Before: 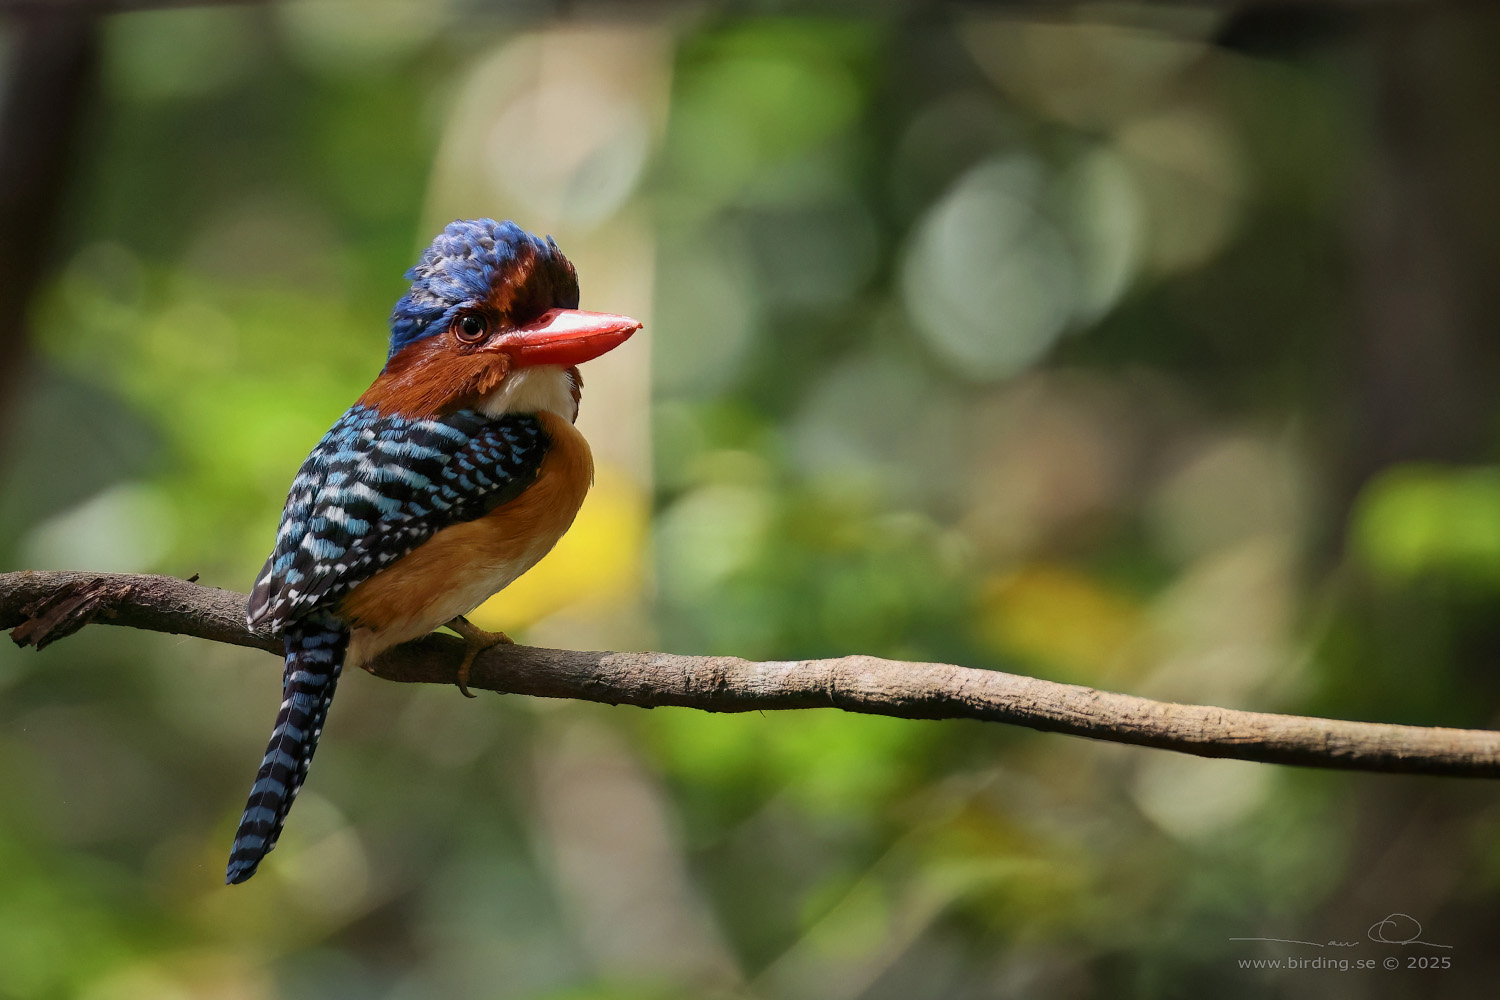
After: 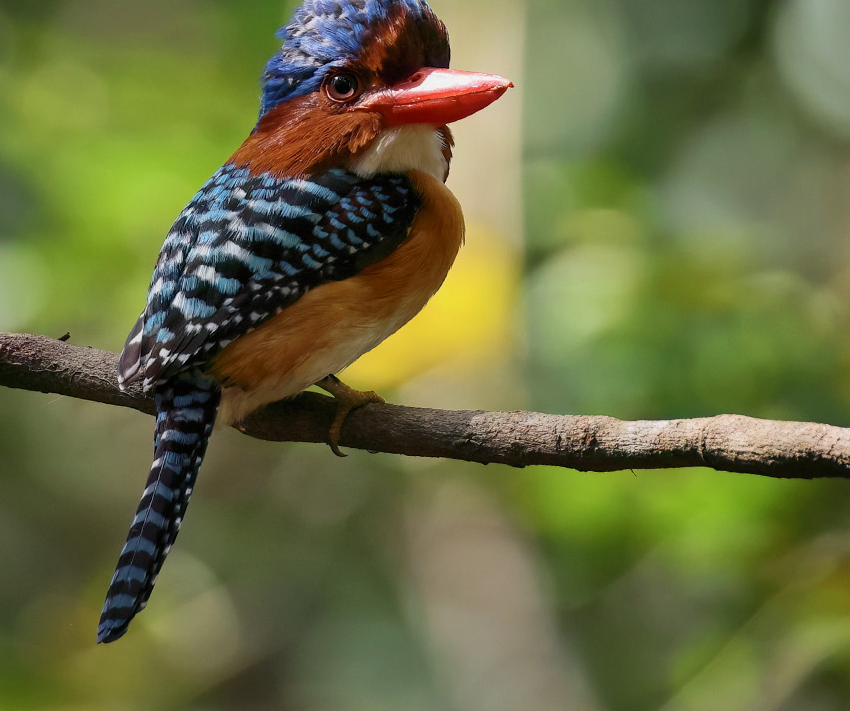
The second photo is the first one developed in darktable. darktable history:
crop: left 8.612%, top 24.138%, right 34.664%, bottom 4.169%
